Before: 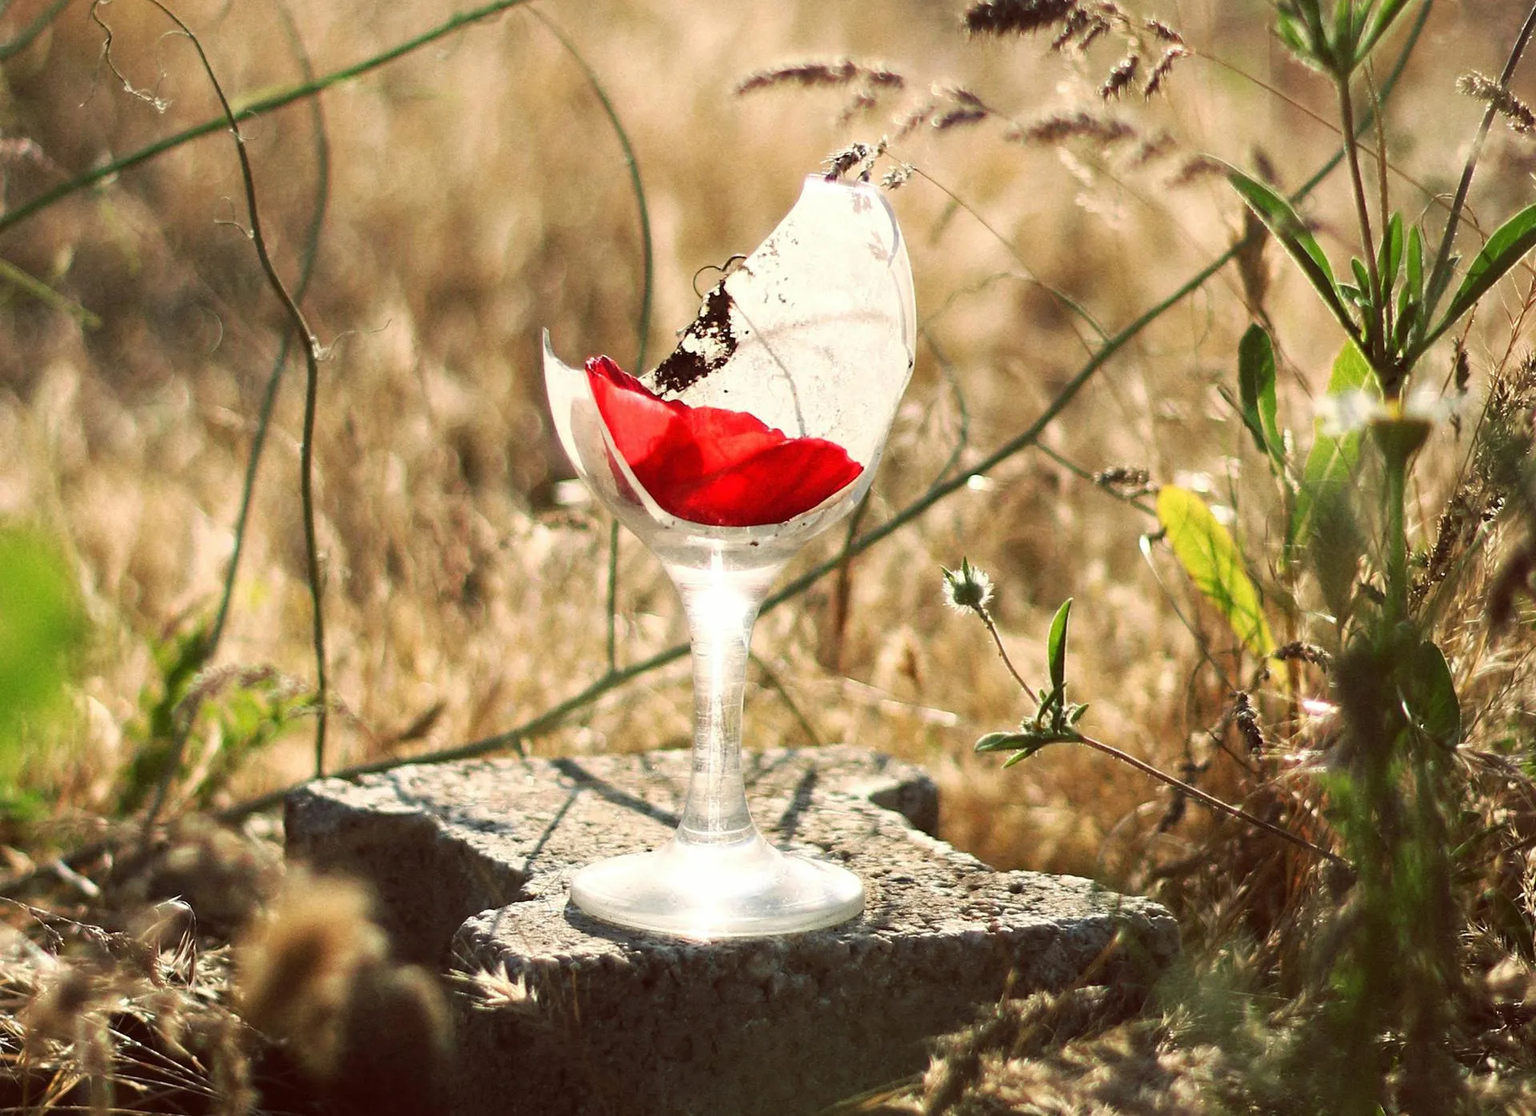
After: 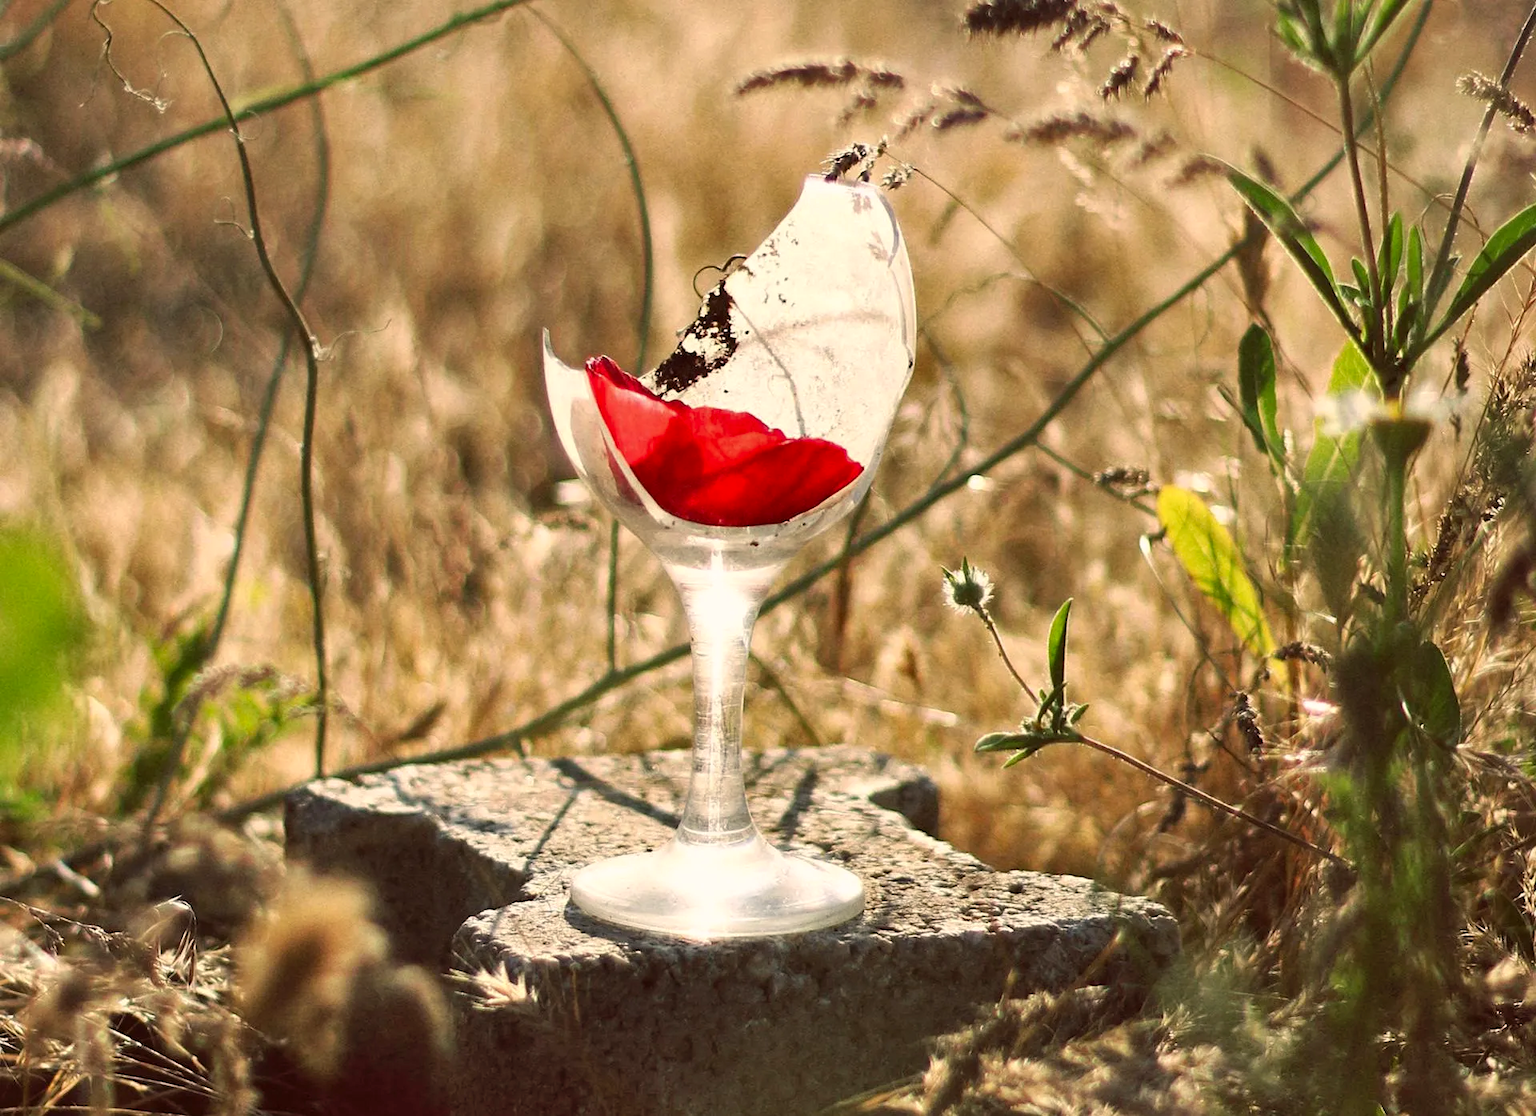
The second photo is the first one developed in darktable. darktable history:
color correction: highlights a* 3.84, highlights b* 5.07
shadows and highlights: soften with gaussian
